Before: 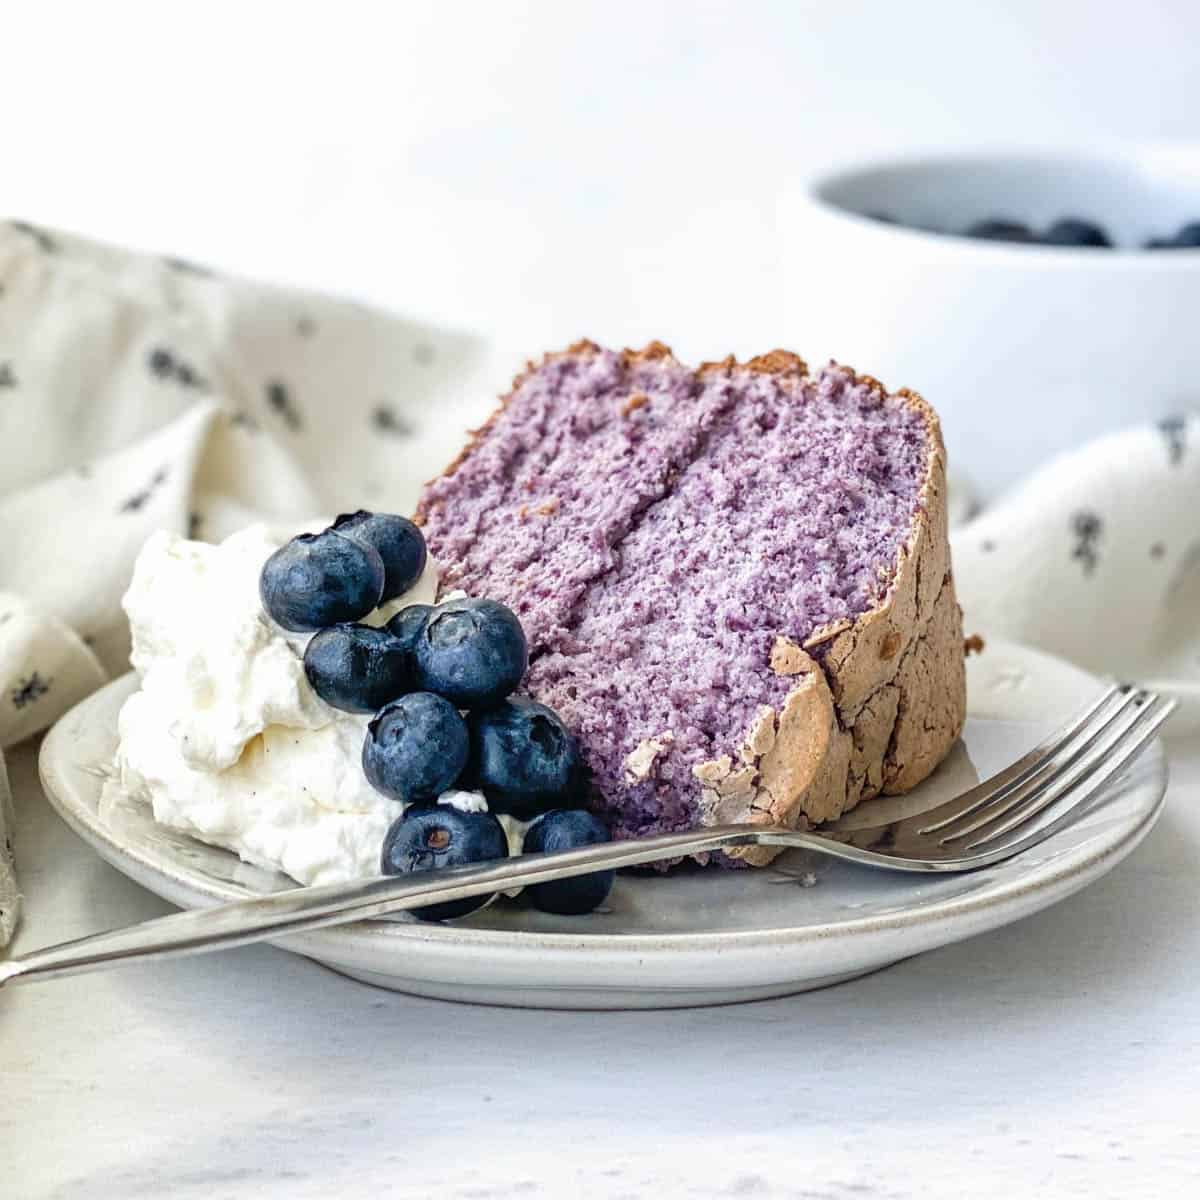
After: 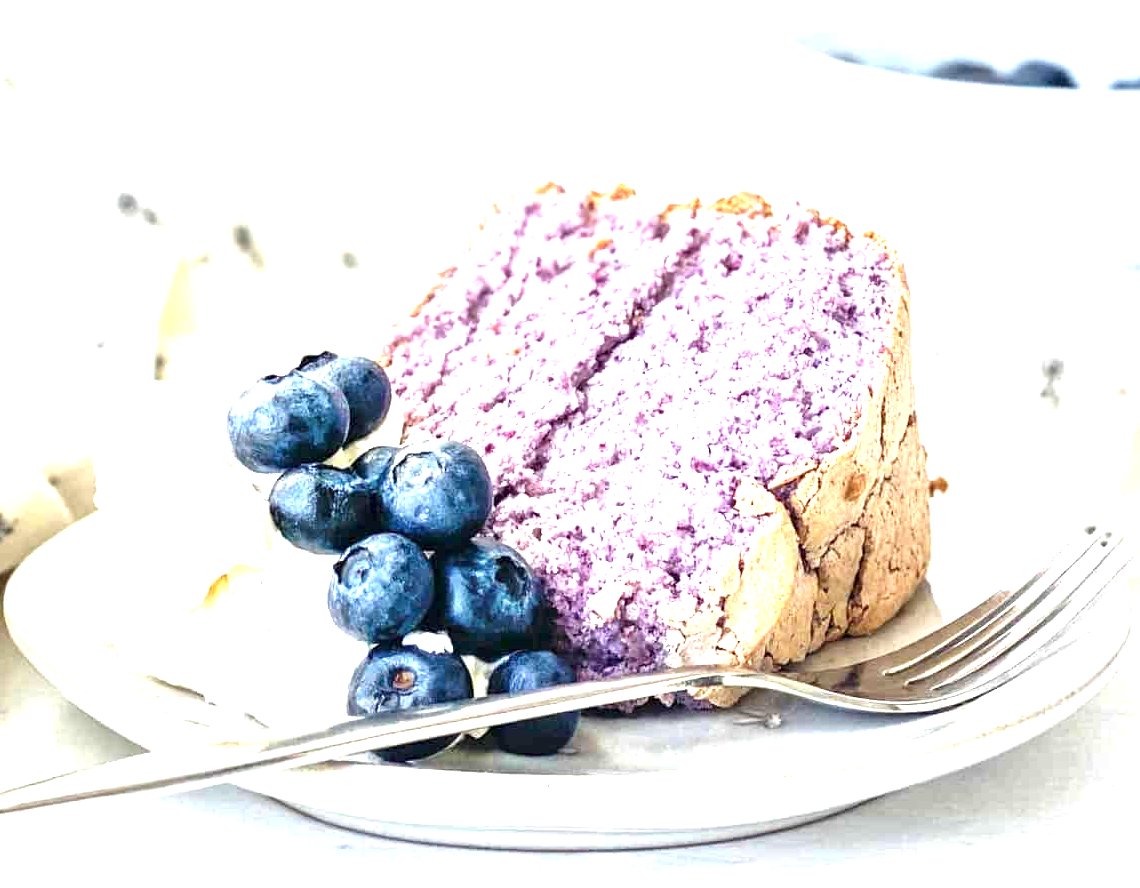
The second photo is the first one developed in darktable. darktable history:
exposure: black level correction 0.001, exposure 1.822 EV, compensate exposure bias true, compensate highlight preservation false
crop and rotate: left 2.991%, top 13.302%, right 1.981%, bottom 12.636%
